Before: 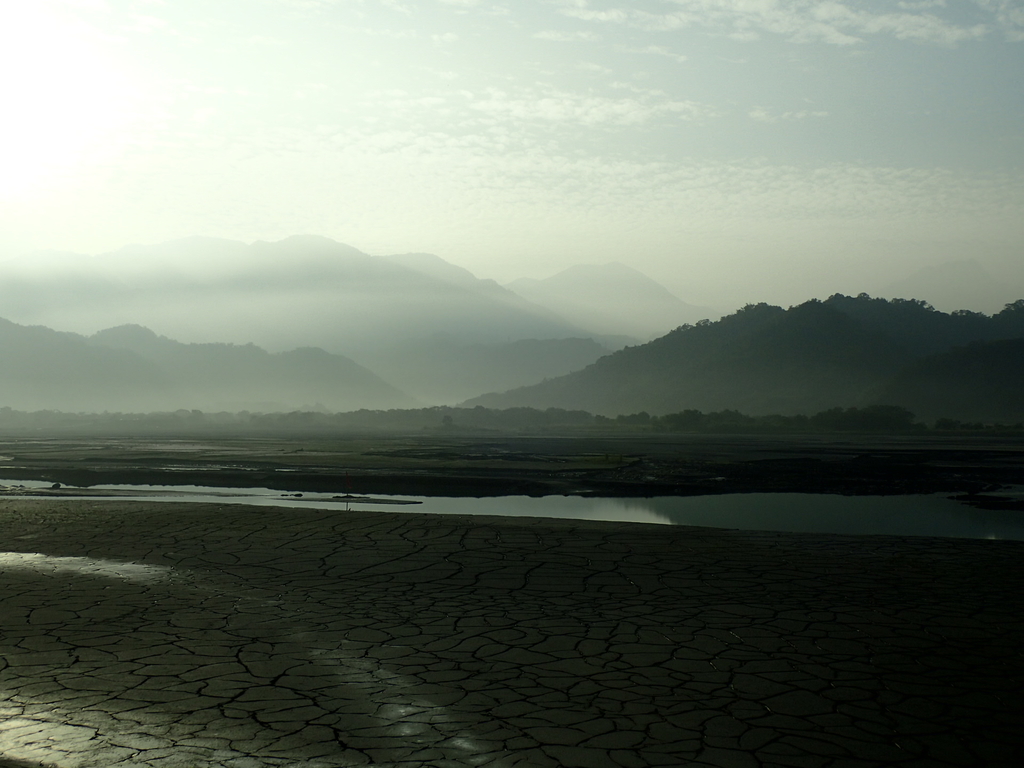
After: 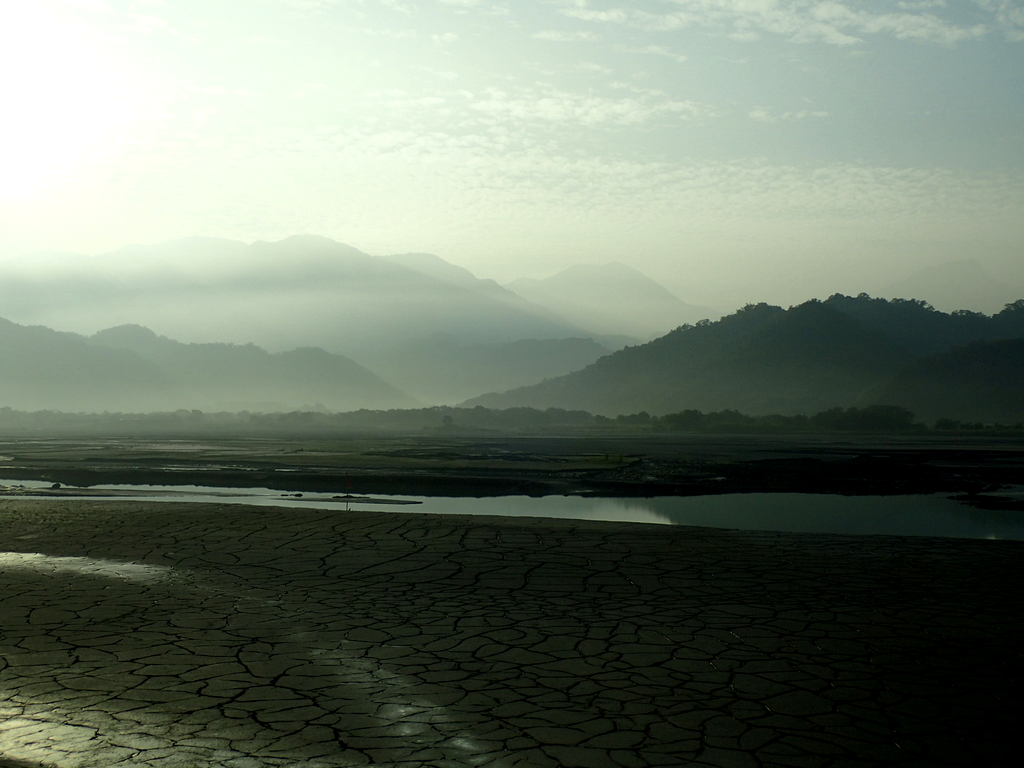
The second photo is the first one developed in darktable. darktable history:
color balance rgb: perceptual saturation grading › global saturation 20%, global vibrance 10%
local contrast: highlights 100%, shadows 100%, detail 120%, midtone range 0.2
